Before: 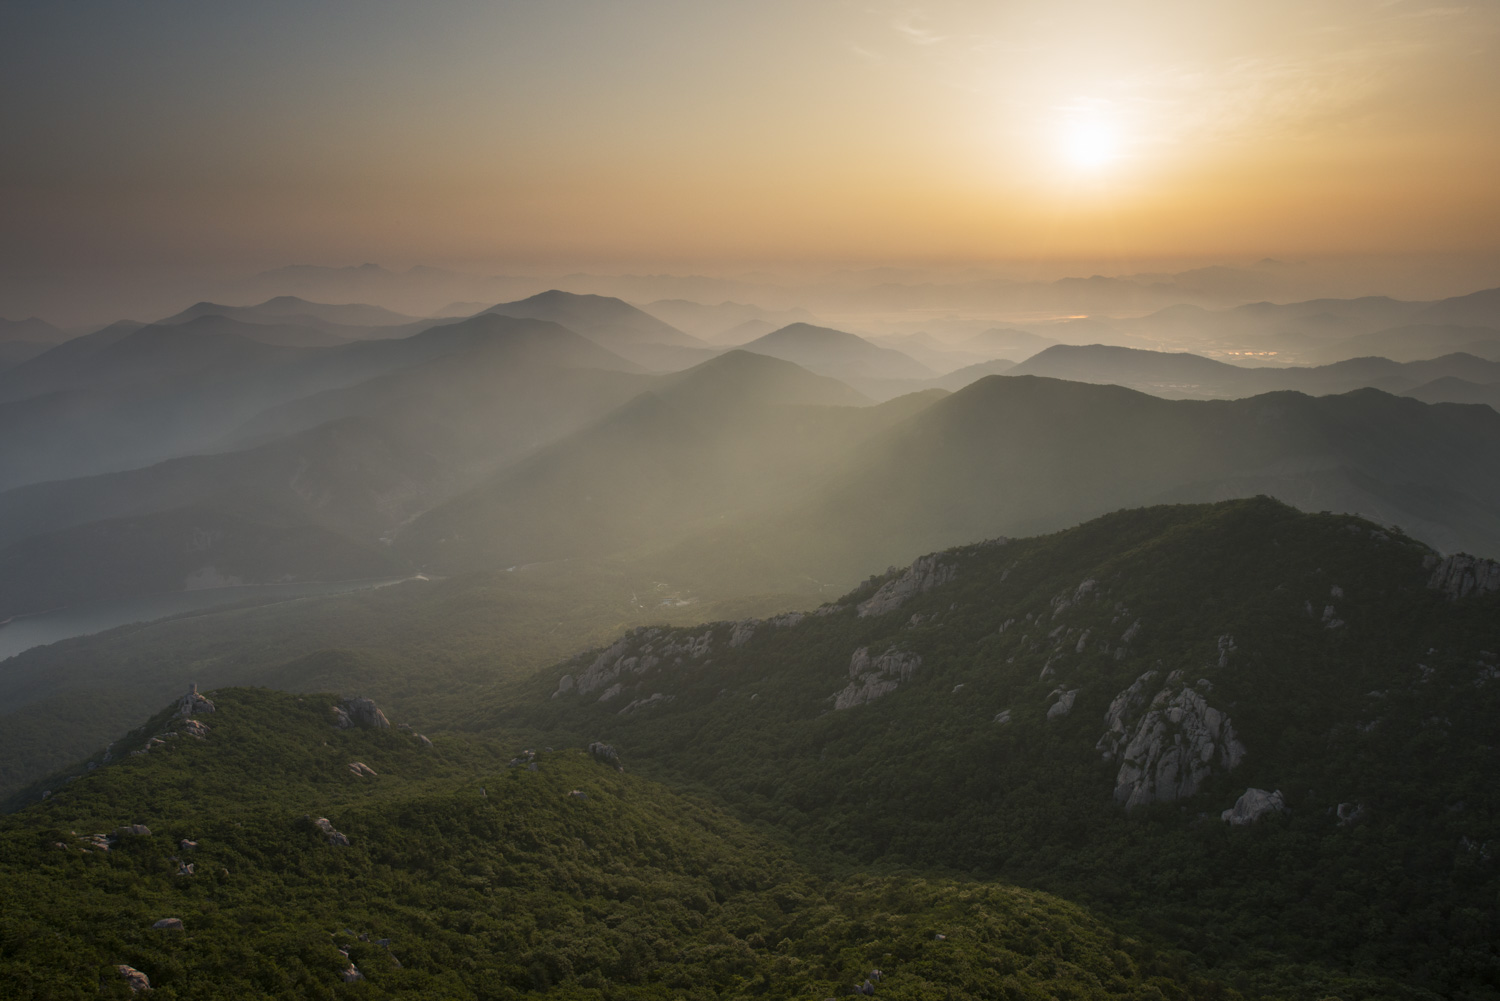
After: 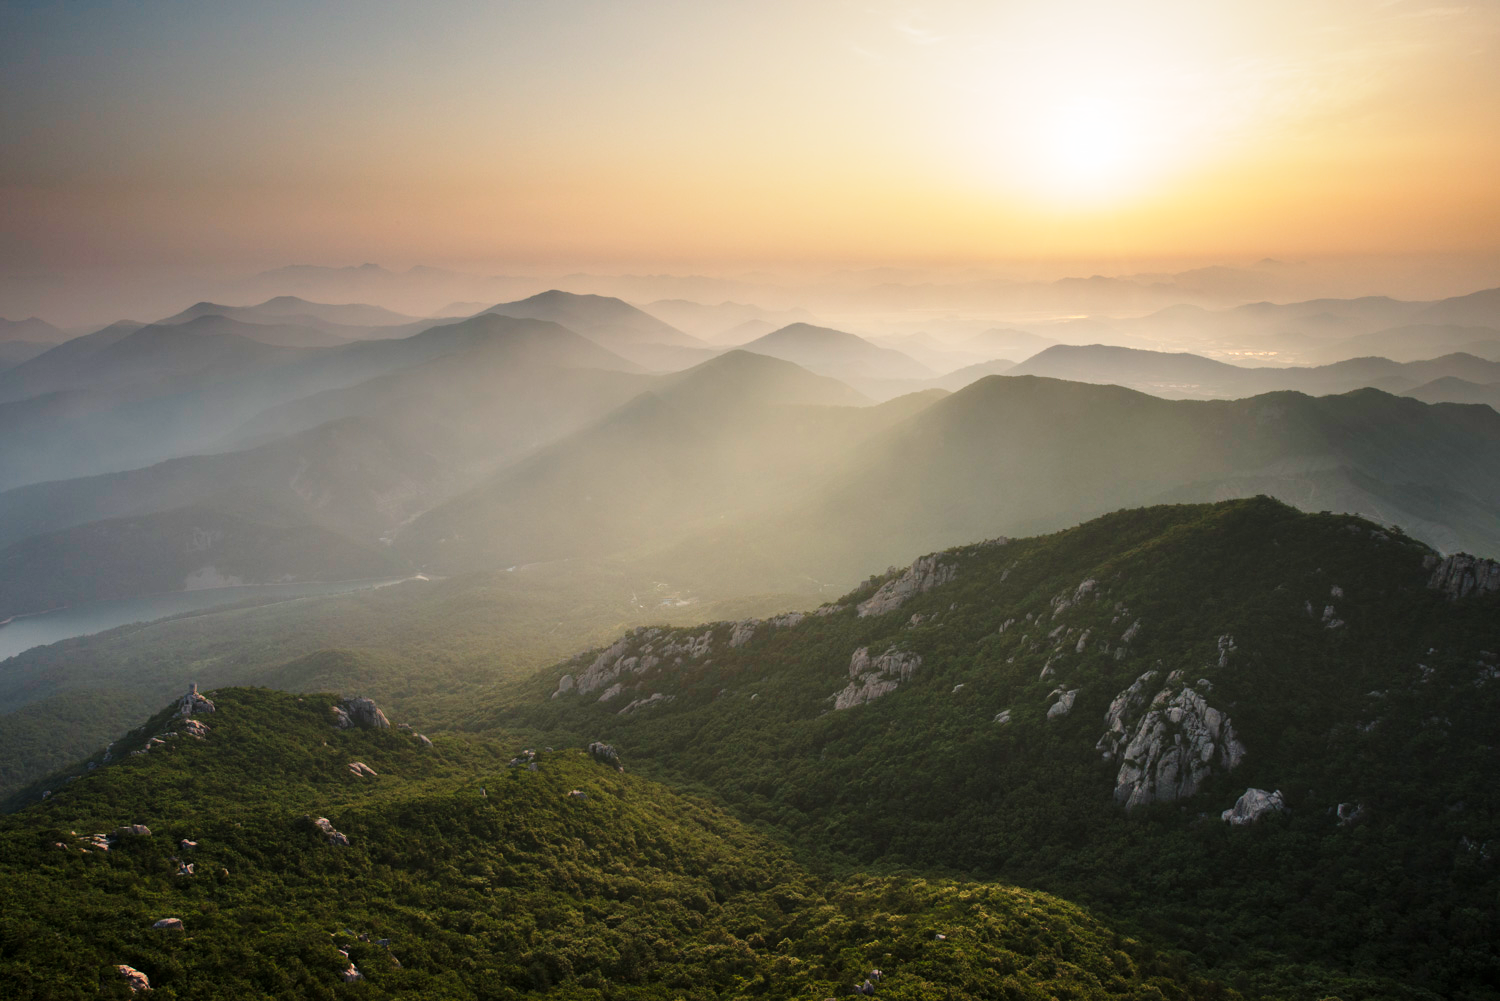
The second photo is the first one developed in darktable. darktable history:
base curve: curves: ch0 [(0, 0) (0.028, 0.03) (0.121, 0.232) (0.46, 0.748) (0.859, 0.968) (1, 1)], preserve colors none
shadows and highlights: shadows 37.27, highlights -28.18, soften with gaussian
